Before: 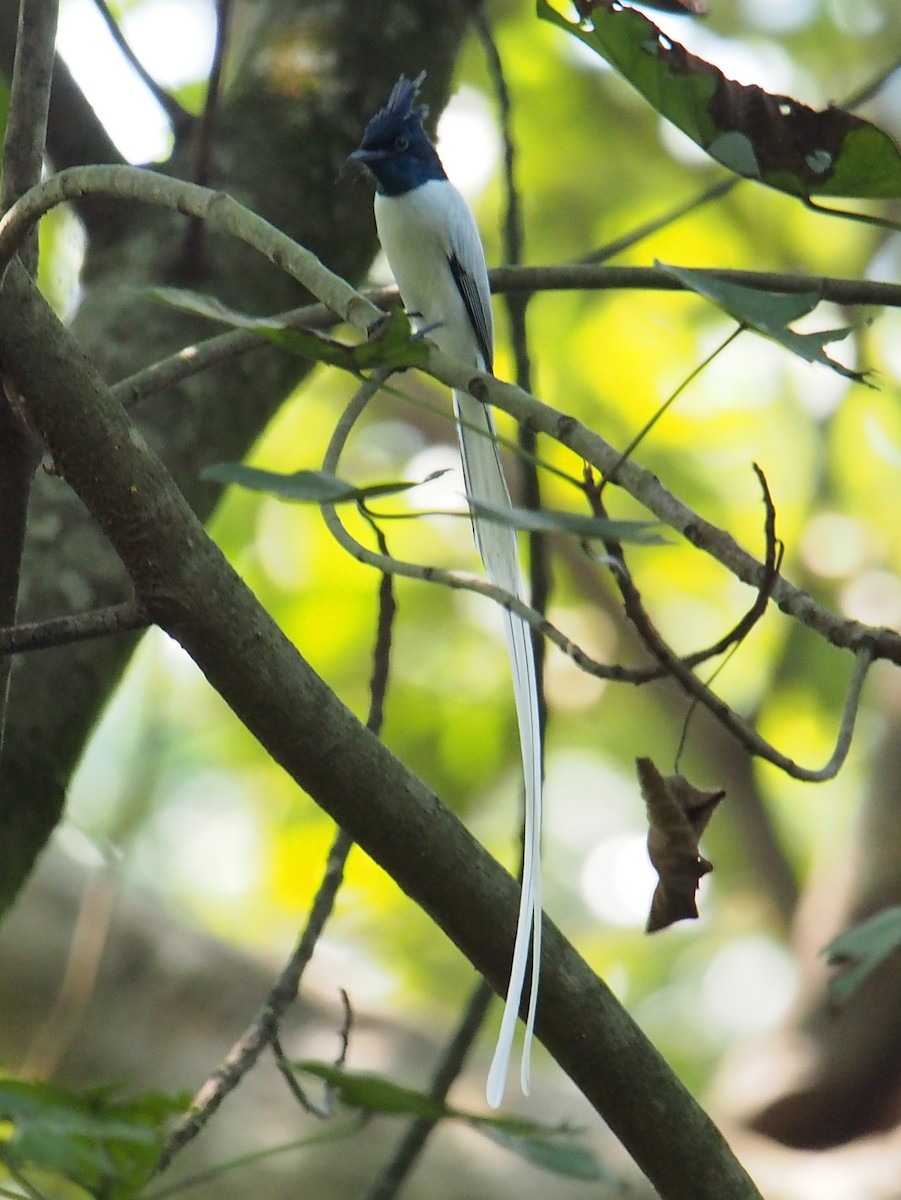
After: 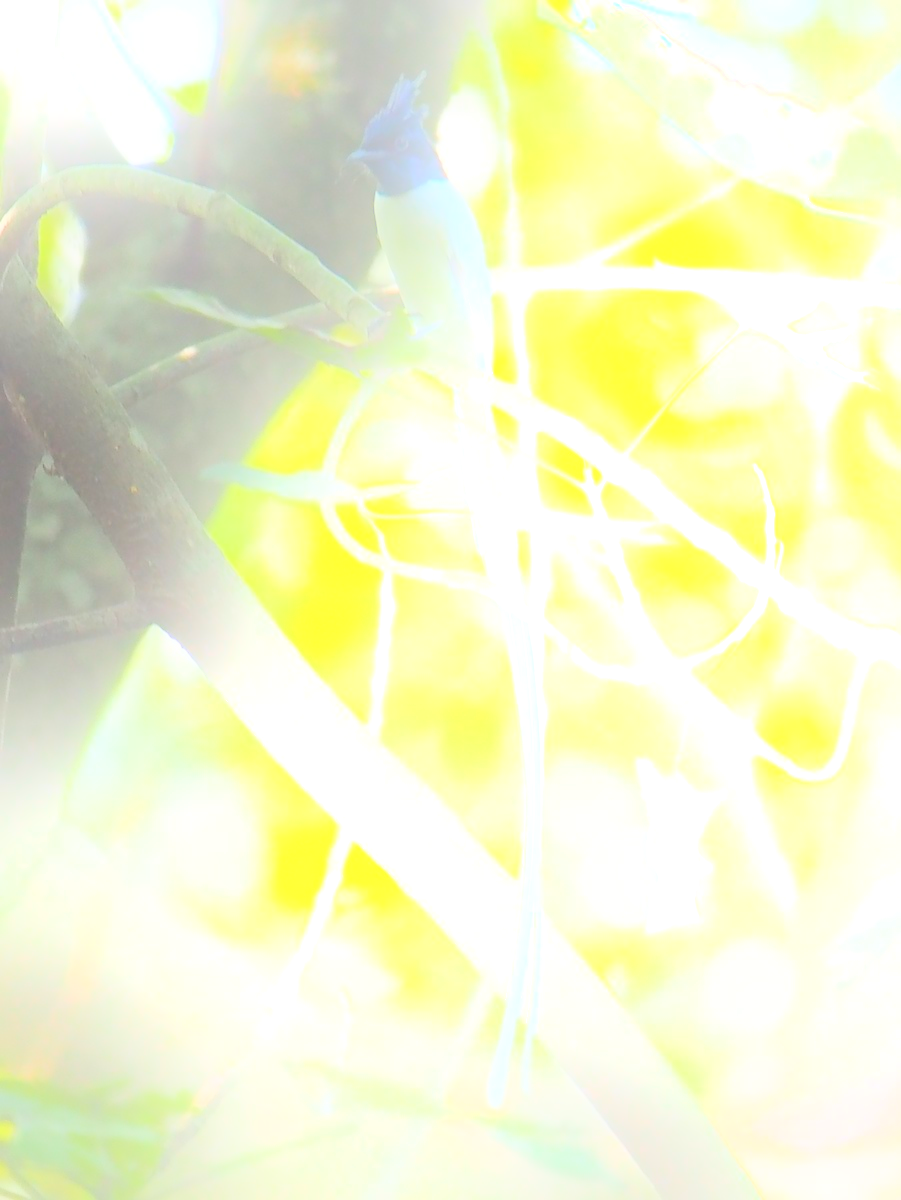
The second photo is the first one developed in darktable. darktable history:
bloom: size 25%, threshold 5%, strength 90% | blend: blend mode multiply, opacity 75%; mask: uniform (no mask)
